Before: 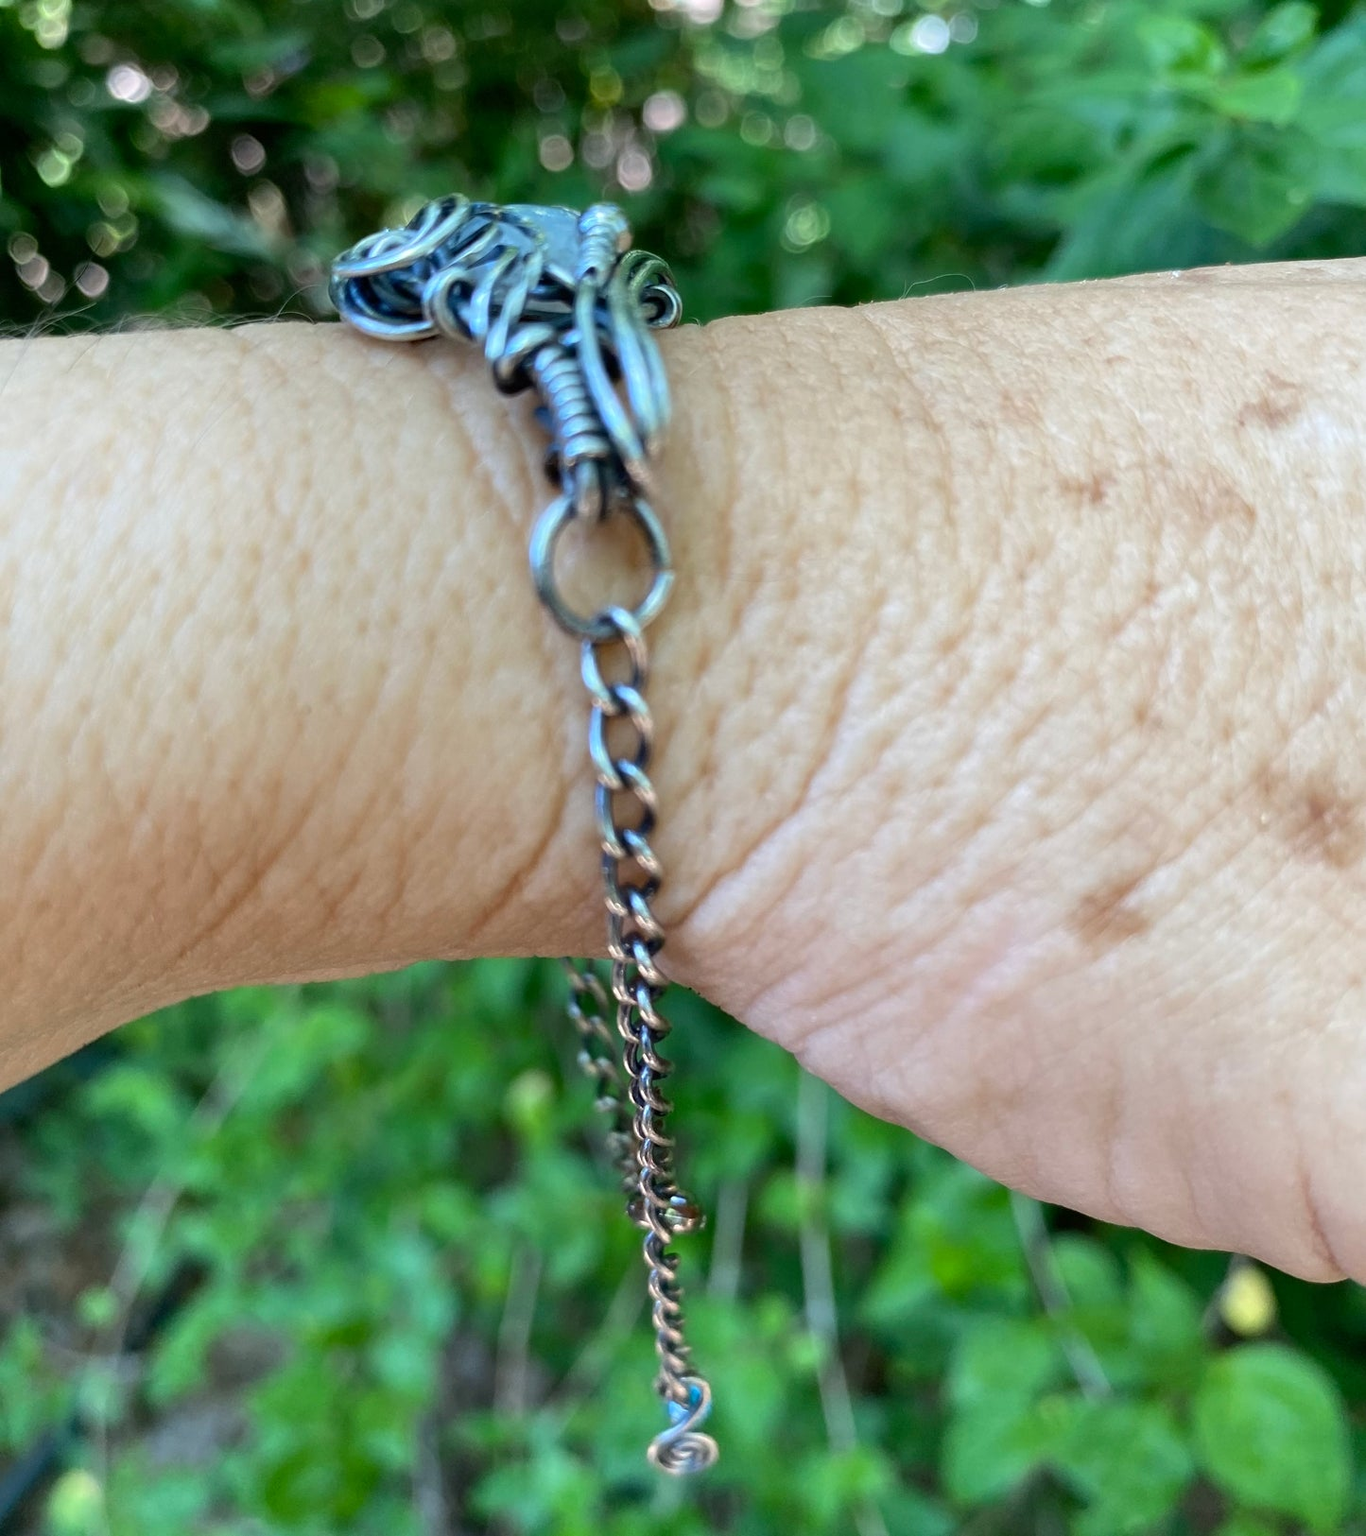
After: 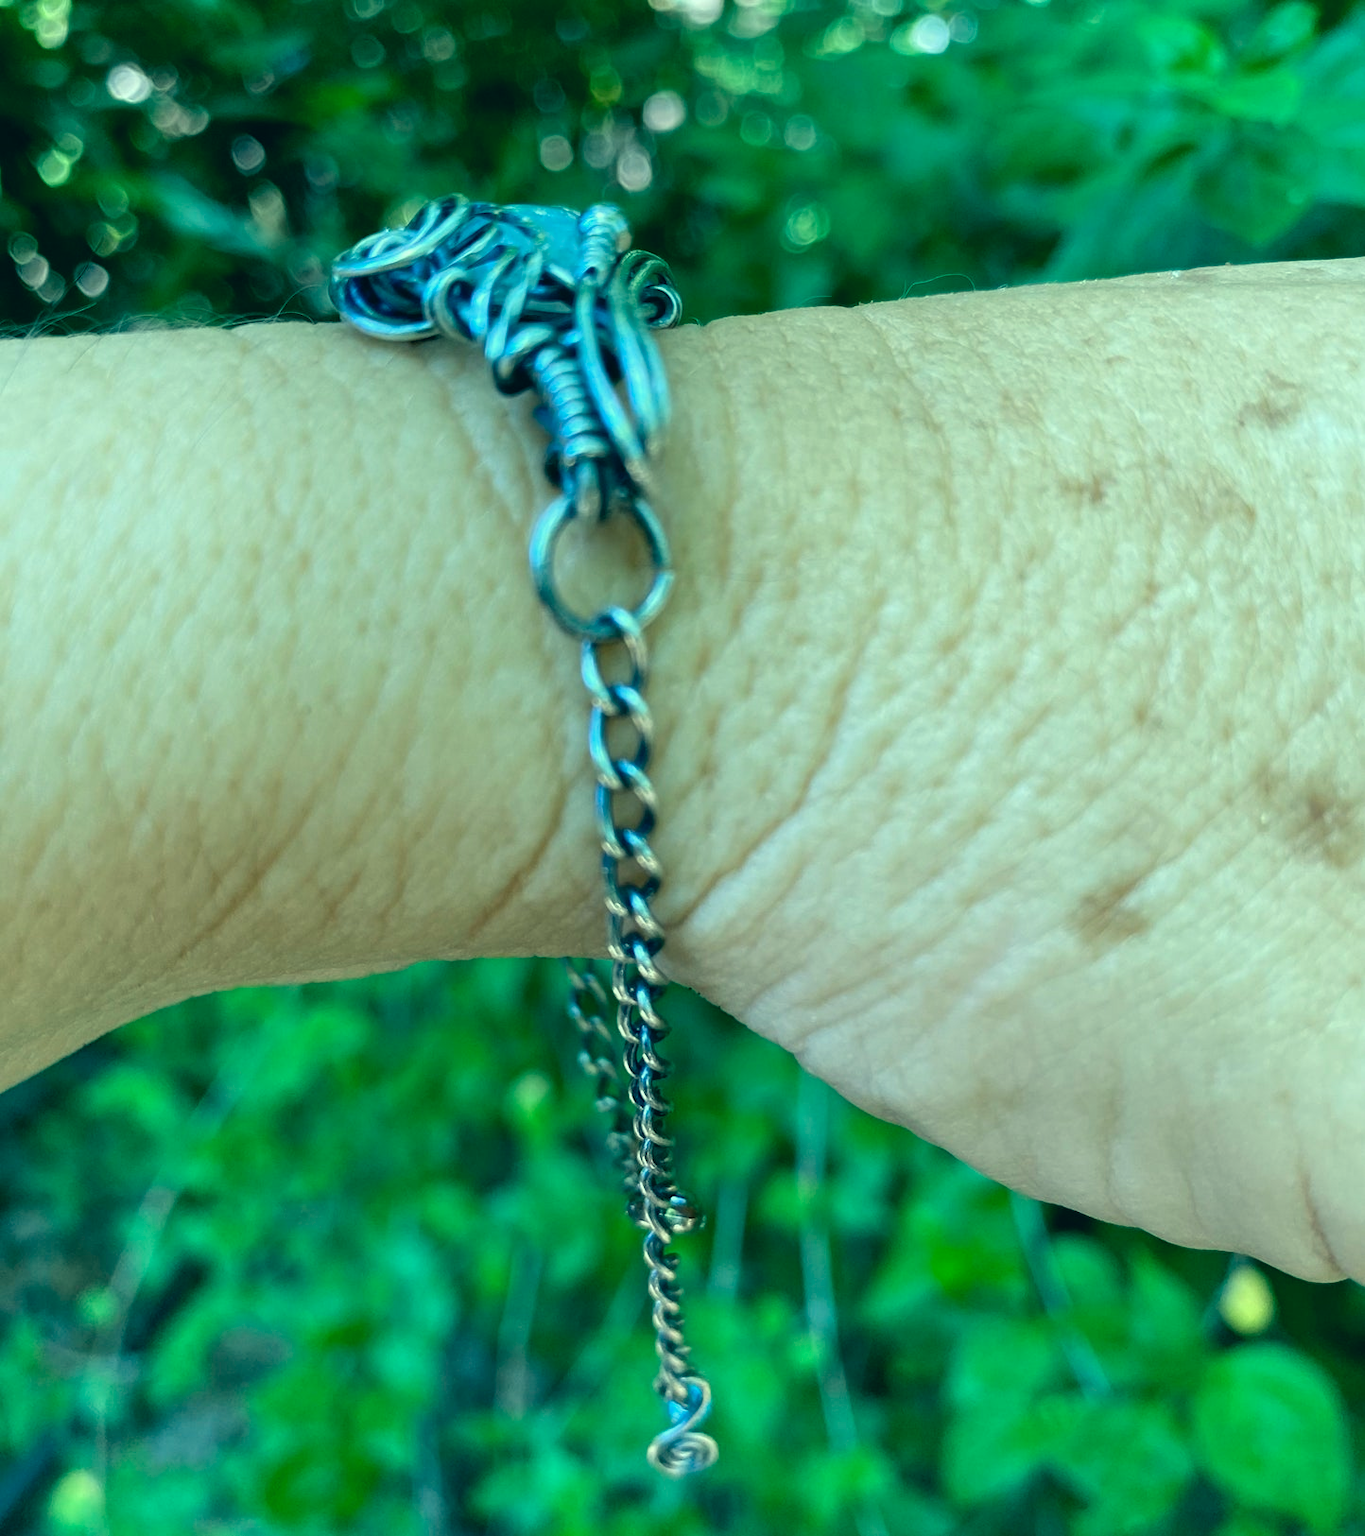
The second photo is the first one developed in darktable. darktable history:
color correction: highlights a* -20.06, highlights b* 9.8, shadows a* -20.92, shadows b* -10.64
